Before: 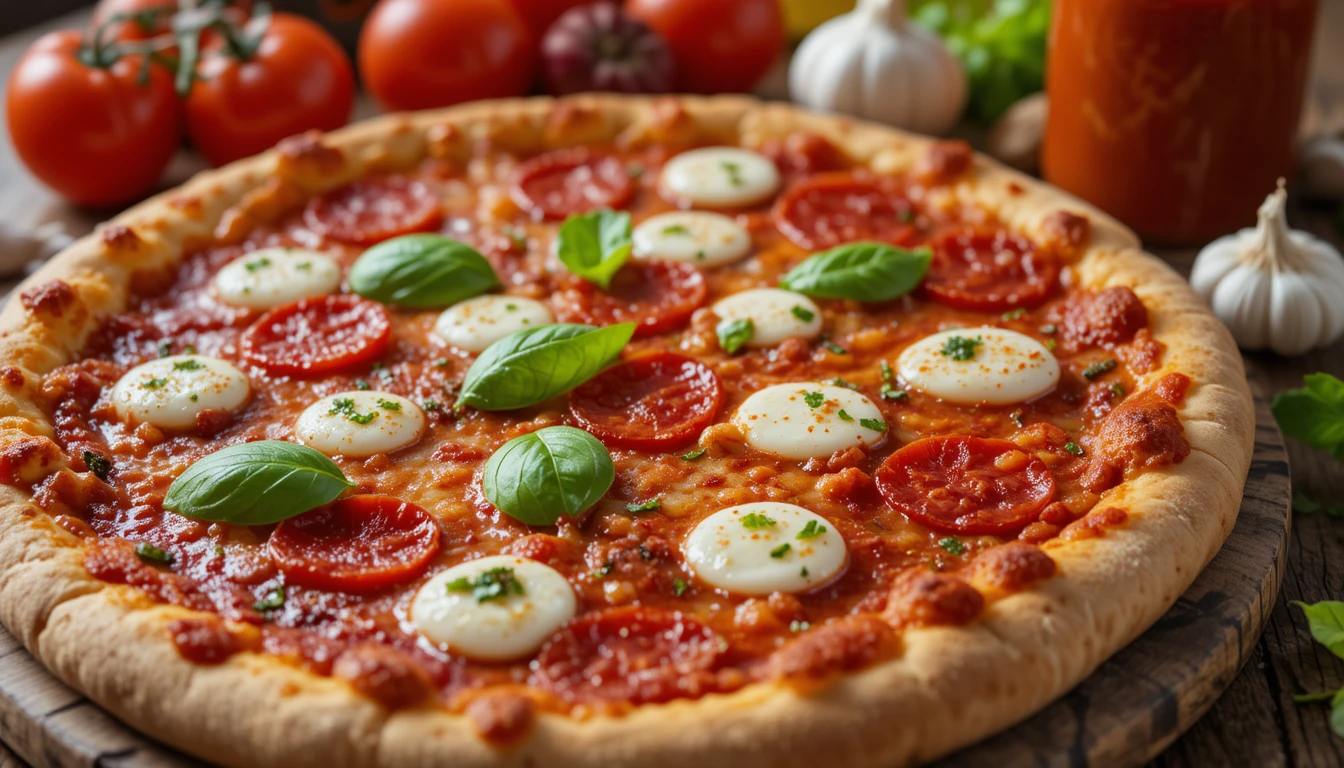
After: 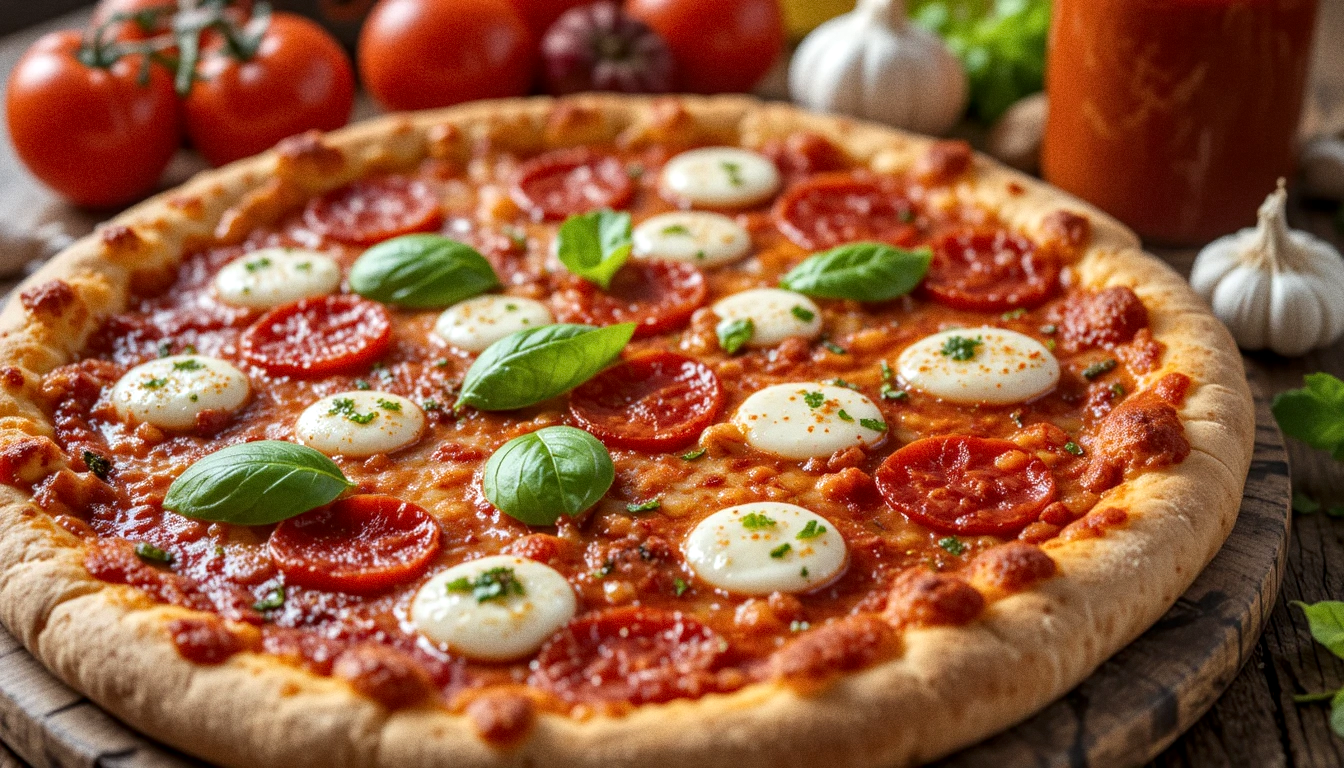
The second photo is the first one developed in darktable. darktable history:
grain: coarseness 0.09 ISO
local contrast: on, module defaults
exposure: exposure 0.178 EV, compensate exposure bias true, compensate highlight preservation false
